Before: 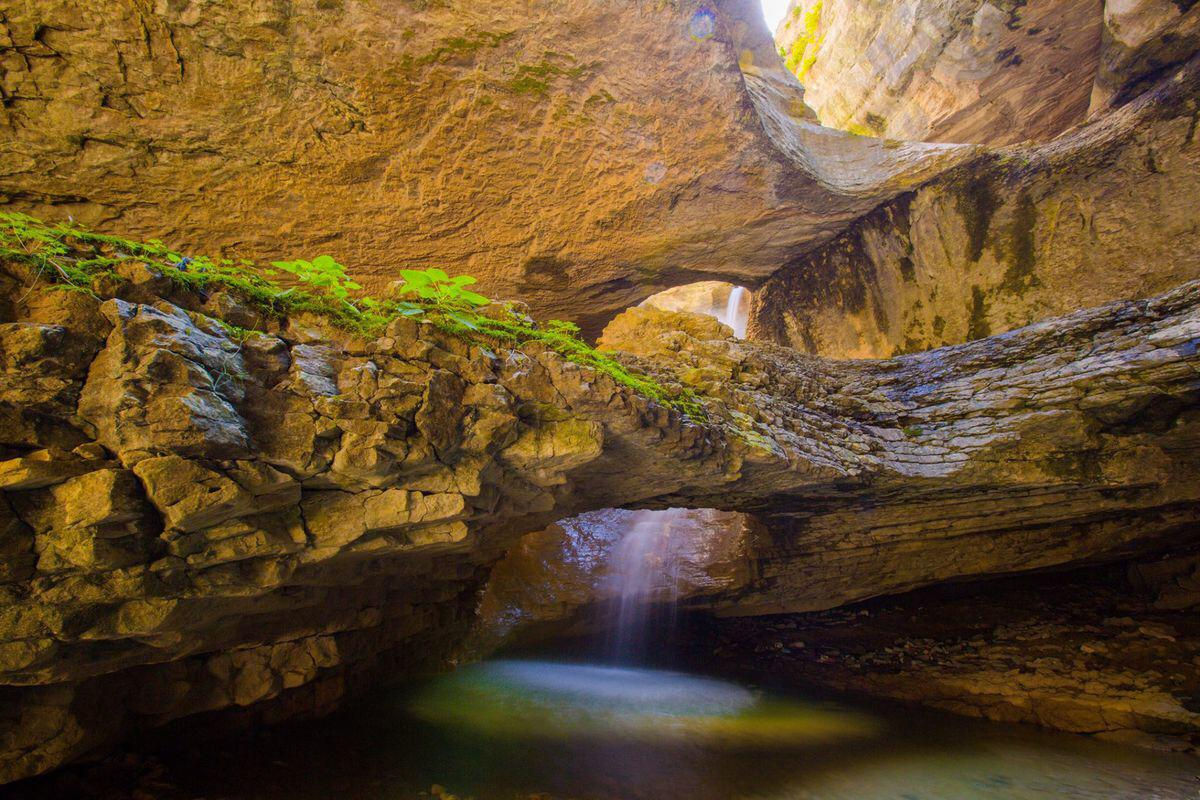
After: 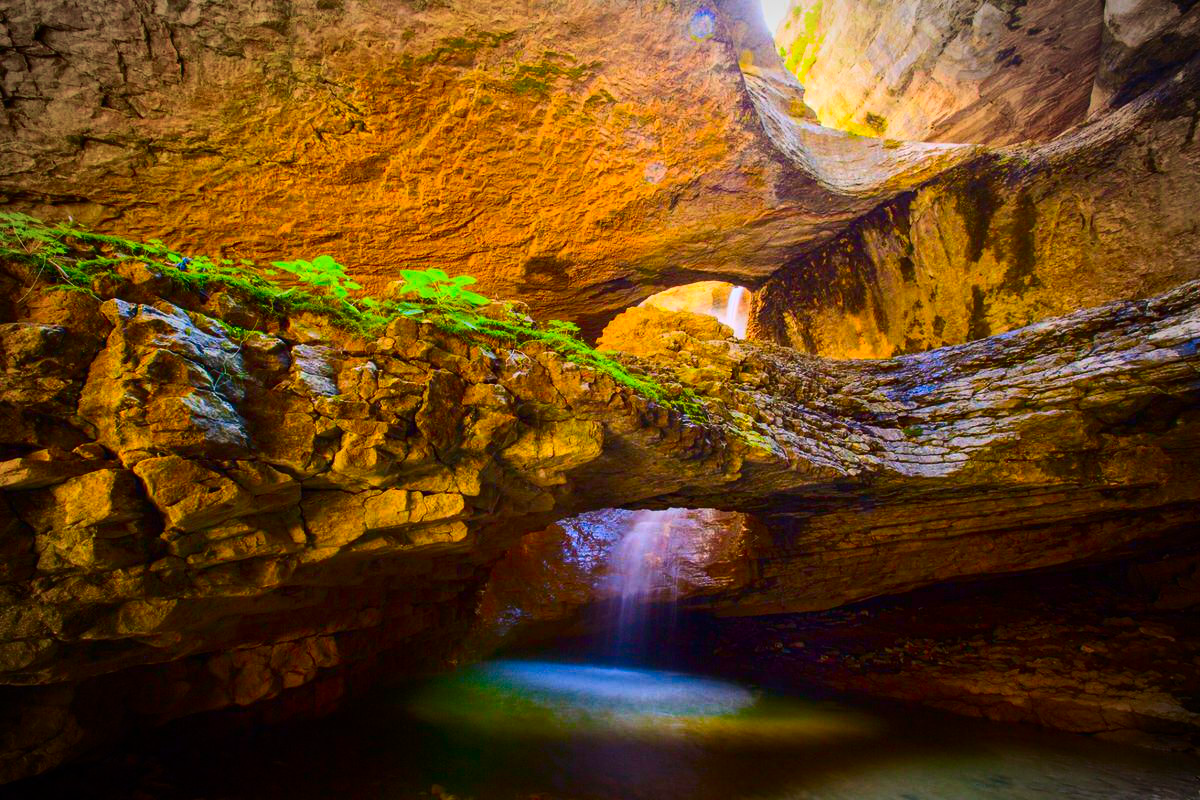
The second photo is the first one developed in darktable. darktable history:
contrast brightness saturation: contrast 0.26, brightness 0.02, saturation 0.87
vignetting: automatic ratio true
